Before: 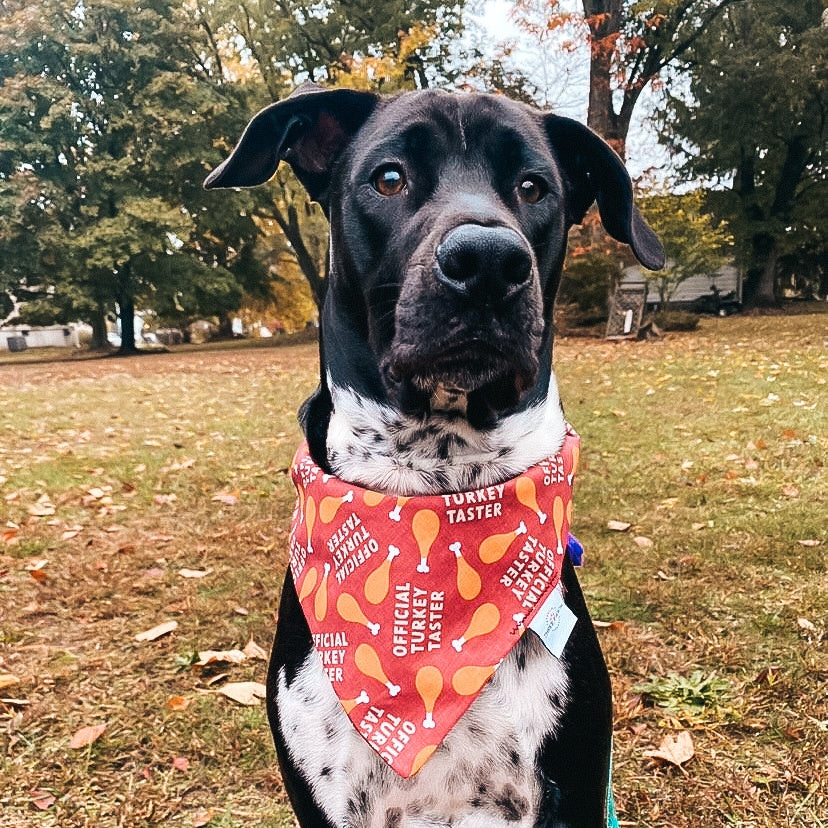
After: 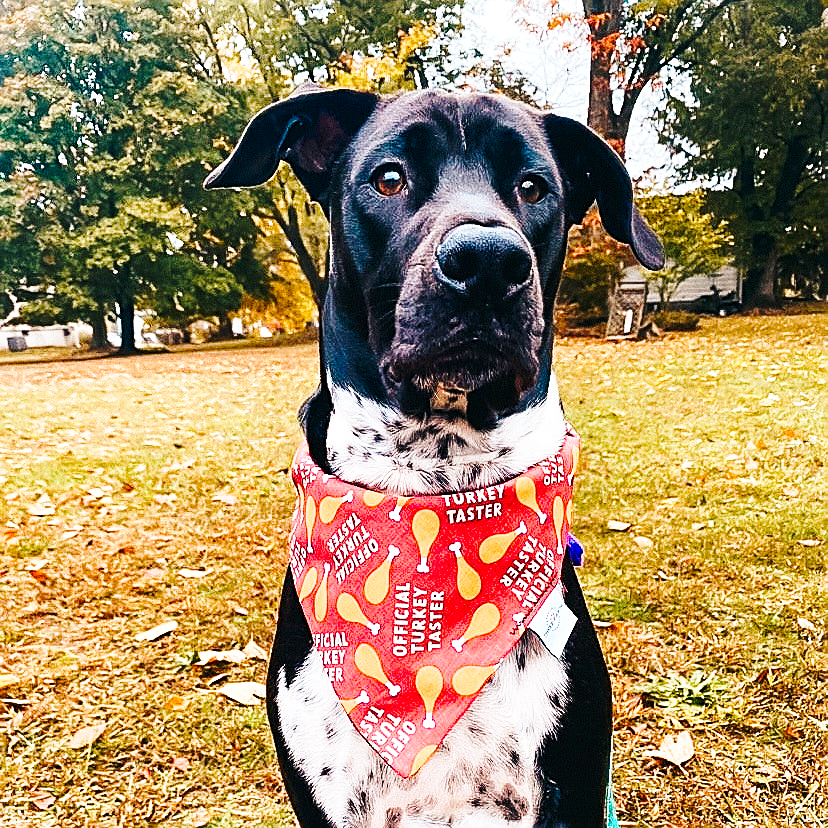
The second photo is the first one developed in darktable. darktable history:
base curve: curves: ch0 [(0, 0) (0.036, 0.037) (0.121, 0.228) (0.46, 0.76) (0.859, 0.983) (1, 1)], preserve colors none
sharpen: on, module defaults
color balance rgb: global offset › hue 171.45°, perceptual saturation grading › global saturation 20%, perceptual saturation grading › highlights -25.015%, perceptual saturation grading › shadows 49.889%, global vibrance 20%
